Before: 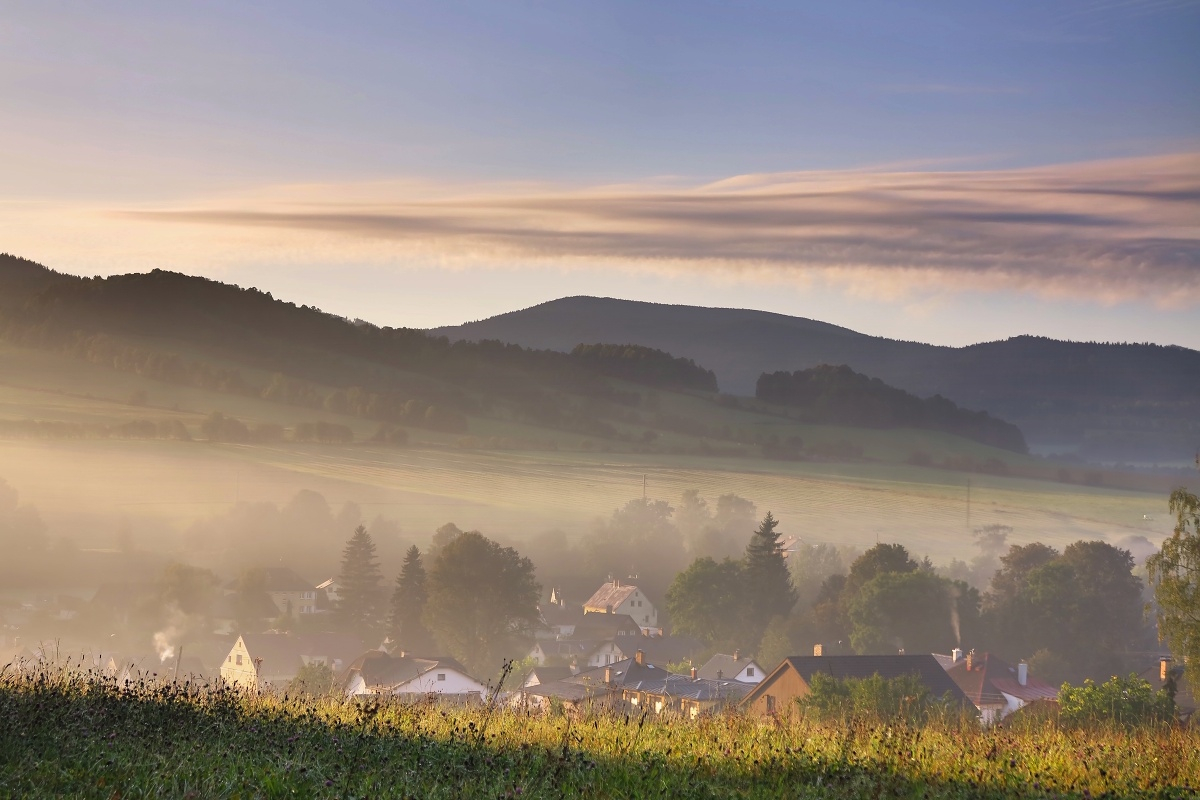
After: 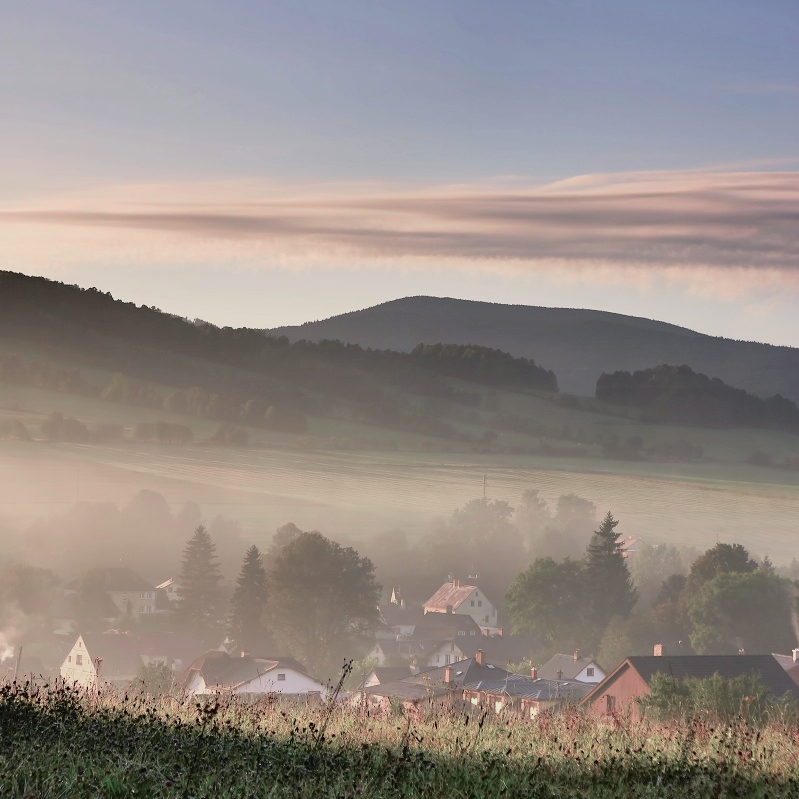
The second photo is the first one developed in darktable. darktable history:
crop and rotate: left 13.409%, right 19.924%
exposure: compensate exposure bias true, compensate highlight preservation false
tone curve: curves: ch0 [(0, 0.009) (0.105, 0.054) (0.195, 0.132) (0.289, 0.278) (0.384, 0.391) (0.513, 0.53) (0.66, 0.667) (0.895, 0.863) (1, 0.919)]; ch1 [(0, 0) (0.161, 0.092) (0.35, 0.33) (0.403, 0.395) (0.456, 0.469) (0.502, 0.499) (0.519, 0.514) (0.576, 0.584) (0.642, 0.658) (0.701, 0.742) (1, 0.942)]; ch2 [(0, 0) (0.371, 0.362) (0.437, 0.437) (0.501, 0.5) (0.53, 0.528) (0.569, 0.564) (0.619, 0.58) (0.883, 0.752) (1, 0.929)], color space Lab, independent channels, preserve colors none
color contrast: blue-yellow contrast 0.7
